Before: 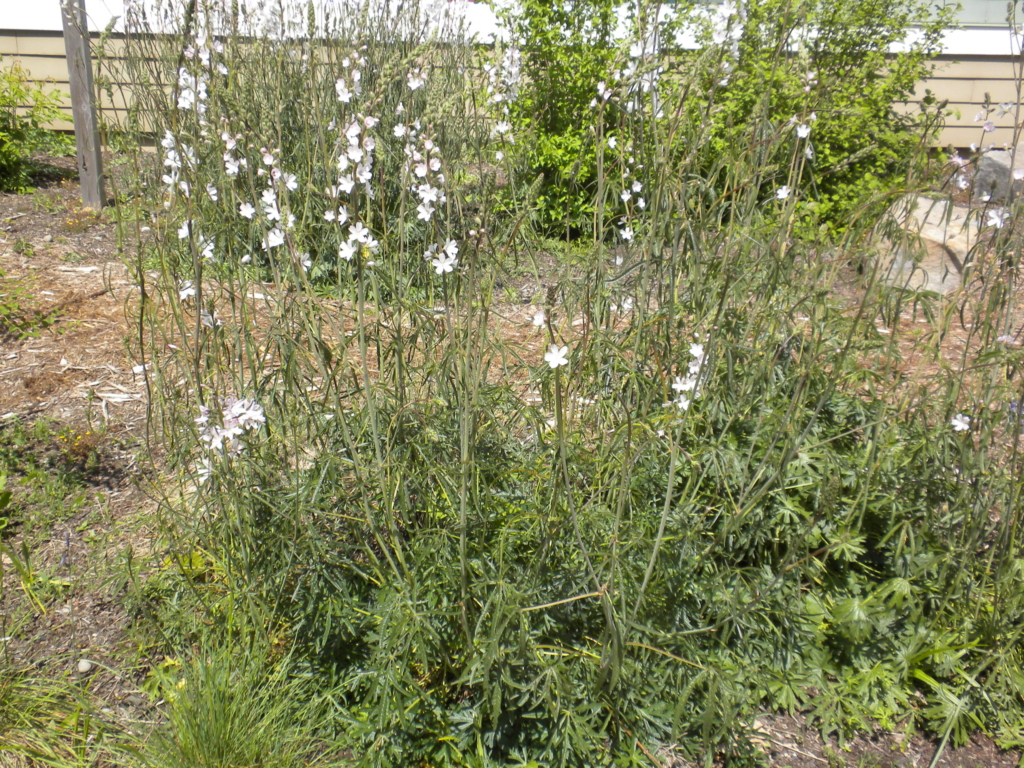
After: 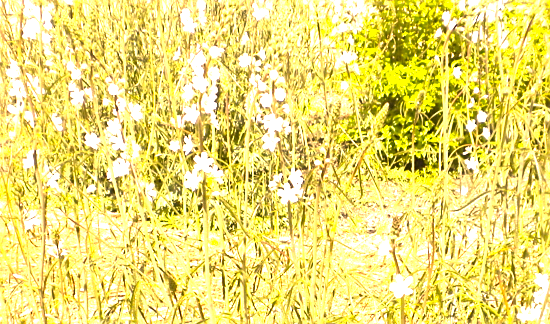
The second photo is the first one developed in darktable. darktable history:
color zones: curves: ch0 [(0, 0.613) (0.01, 0.613) (0.245, 0.448) (0.498, 0.529) (0.642, 0.665) (0.879, 0.777) (0.99, 0.613)]; ch1 [(0, 0) (0.143, 0) (0.286, 0) (0.429, 0) (0.571, 0) (0.714, 0) (0.857, 0)], mix -94.98%
exposure: exposure 2.211 EV, compensate highlight preservation false
color correction: highlights a* 18.61, highlights b* 35.5, shadows a* 1.76, shadows b* 6.15, saturation 1.02
sharpen: on, module defaults
crop: left 15.226%, top 9.207%, right 30.991%, bottom 48.572%
